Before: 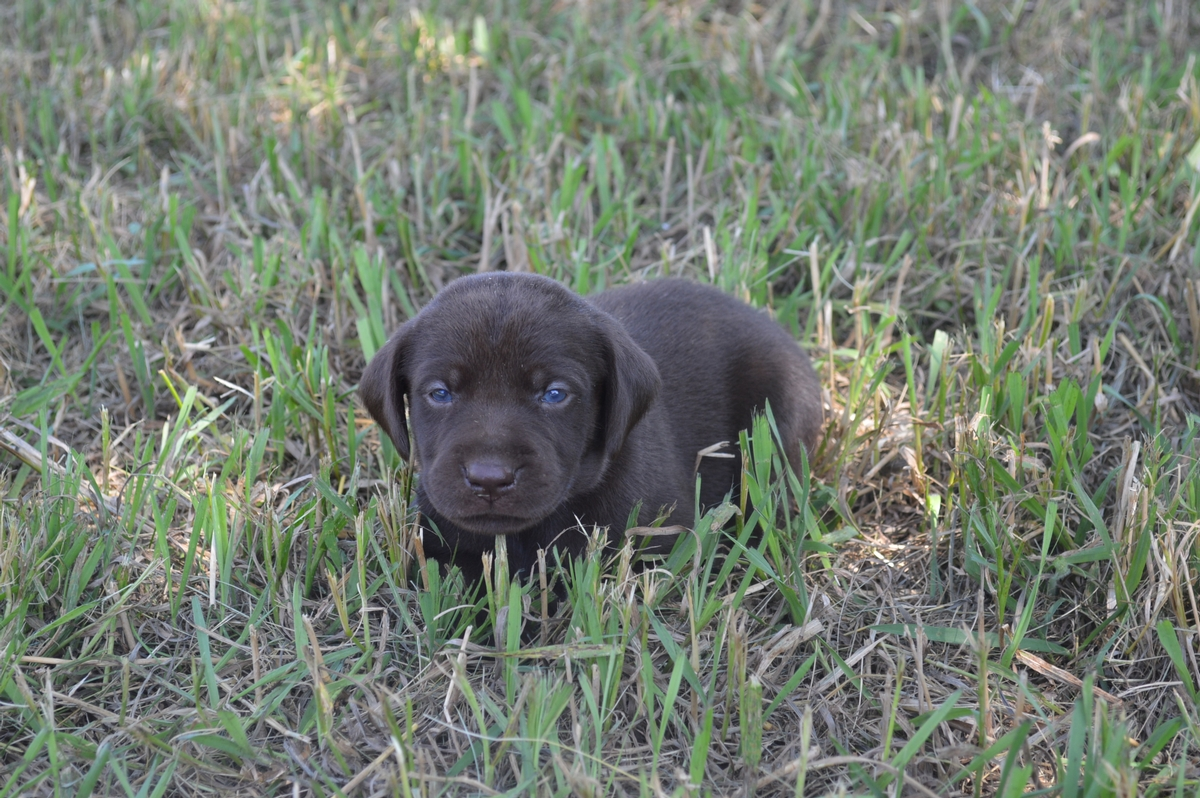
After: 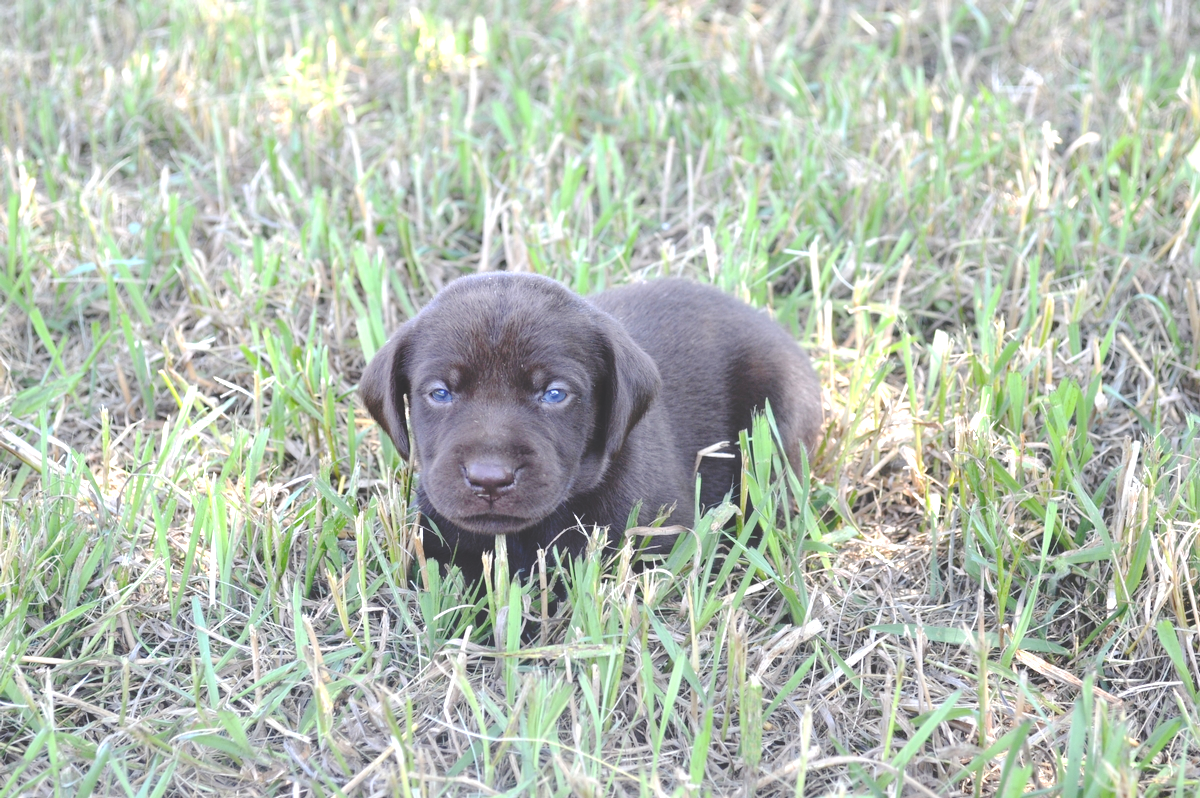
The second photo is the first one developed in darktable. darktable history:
base curve: curves: ch0 [(0, 0.024) (0.055, 0.065) (0.121, 0.166) (0.236, 0.319) (0.693, 0.726) (1, 1)], preserve colors none
exposure: black level correction 0, exposure 1.2 EV, compensate exposure bias true, compensate highlight preservation false
